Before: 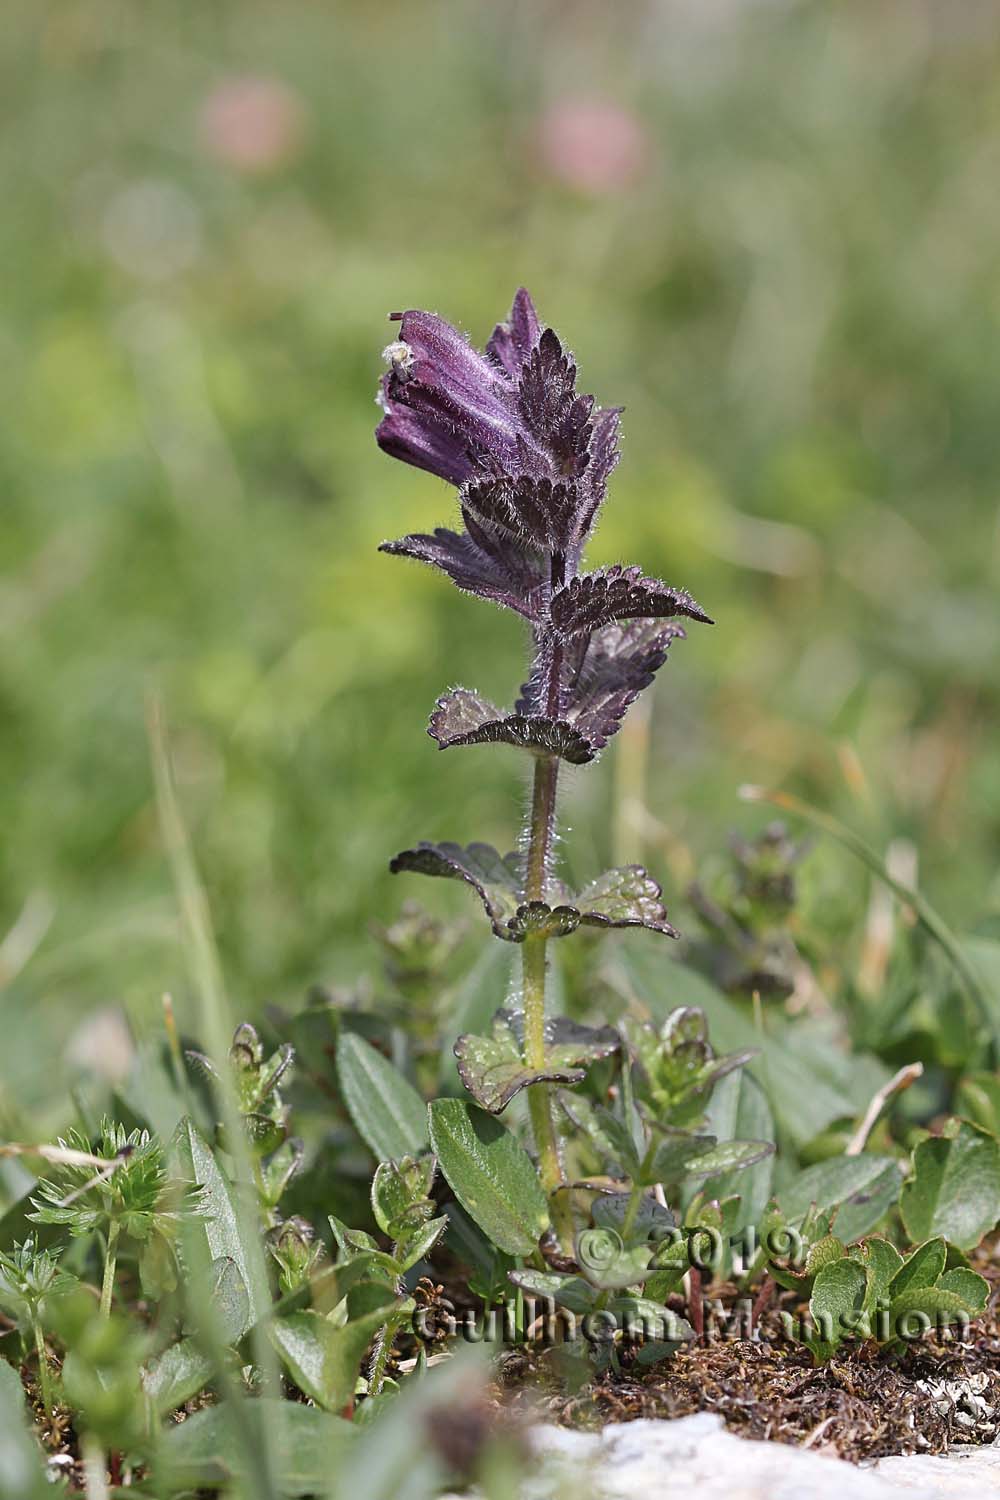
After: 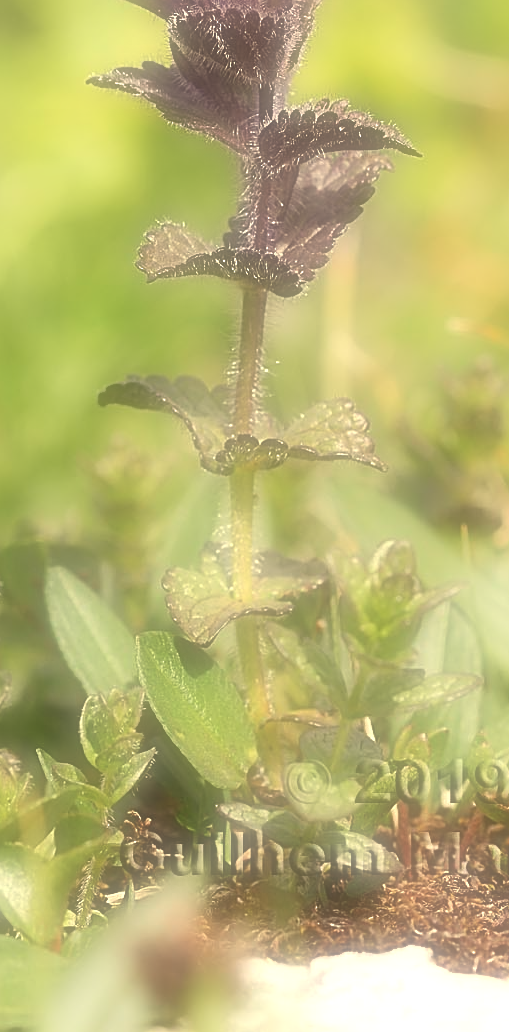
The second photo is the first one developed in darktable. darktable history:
exposure: black level correction 0, exposure 0.95 EV, compensate exposure bias true, compensate highlight preservation false
white balance: red 1.08, blue 0.791
sharpen: on, module defaults
crop and rotate: left 29.237%, top 31.152%, right 19.807%
contrast equalizer: octaves 7, y [[0.6 ×6], [0.55 ×6], [0 ×6], [0 ×6], [0 ×6]], mix -1
soften: on, module defaults
